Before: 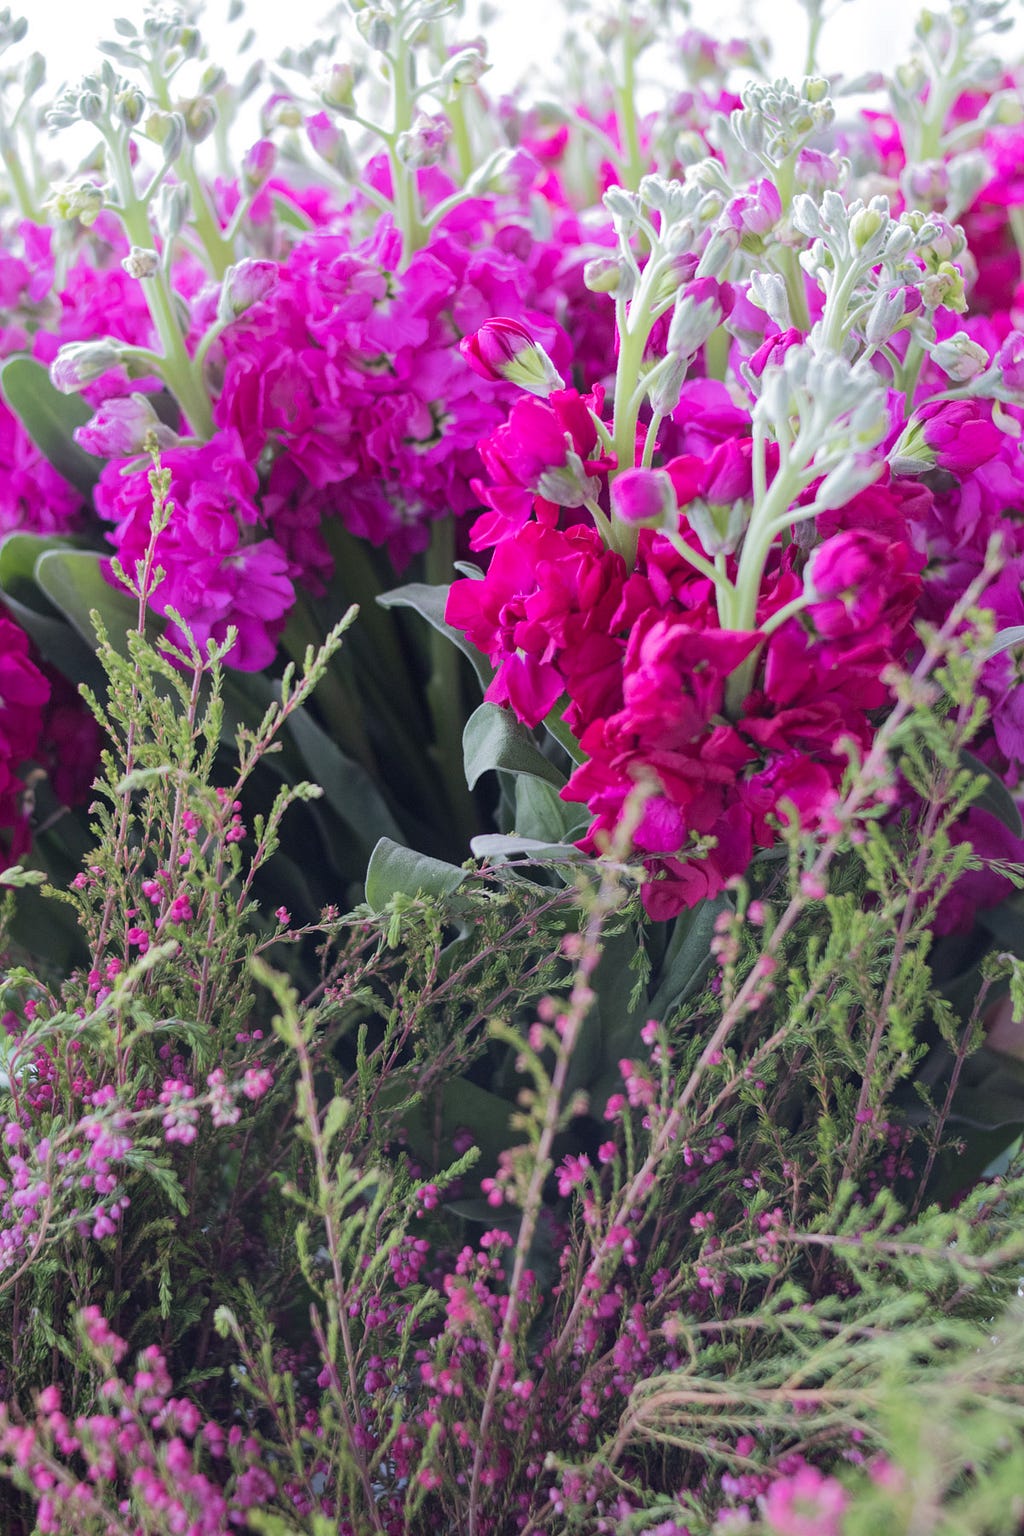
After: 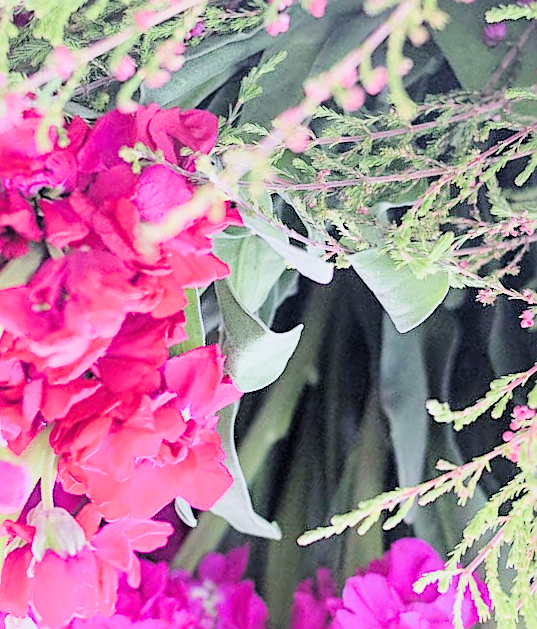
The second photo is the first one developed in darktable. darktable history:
crop and rotate: angle 147.78°, left 9.124%, top 15.567%, right 4.48%, bottom 17.005%
sharpen: on, module defaults
filmic rgb: black relative exposure -3.18 EV, white relative exposure 7.01 EV, hardness 1.47, contrast 1.348, iterations of high-quality reconstruction 10
exposure: black level correction 0, exposure 2.412 EV, compensate exposure bias true, compensate highlight preservation false
